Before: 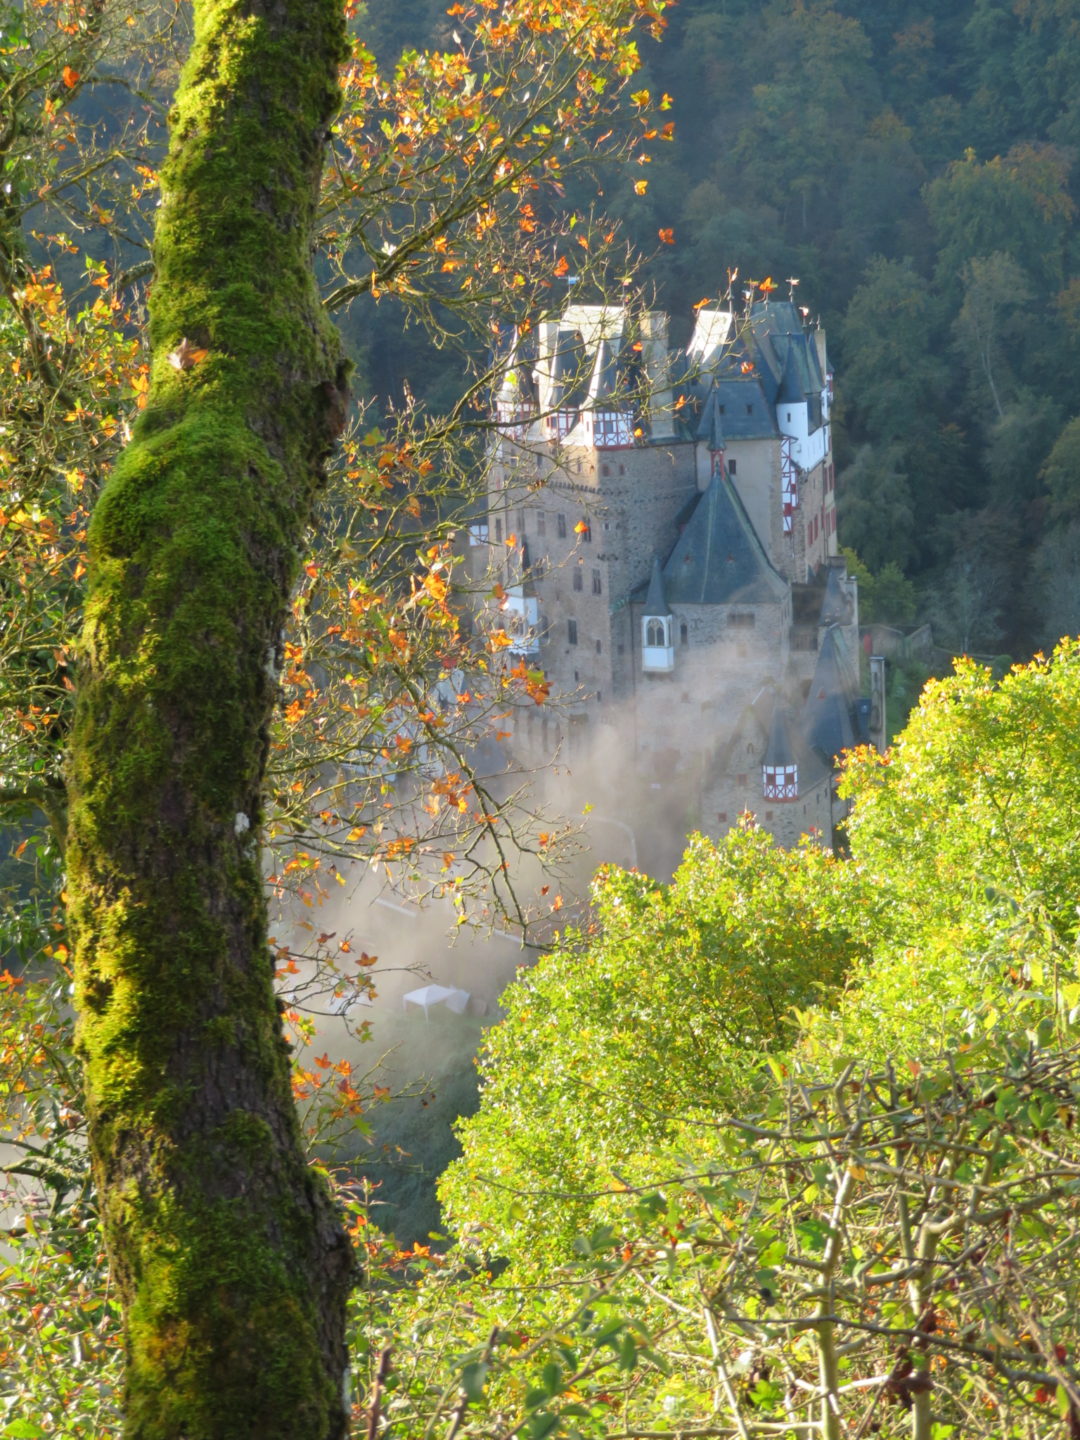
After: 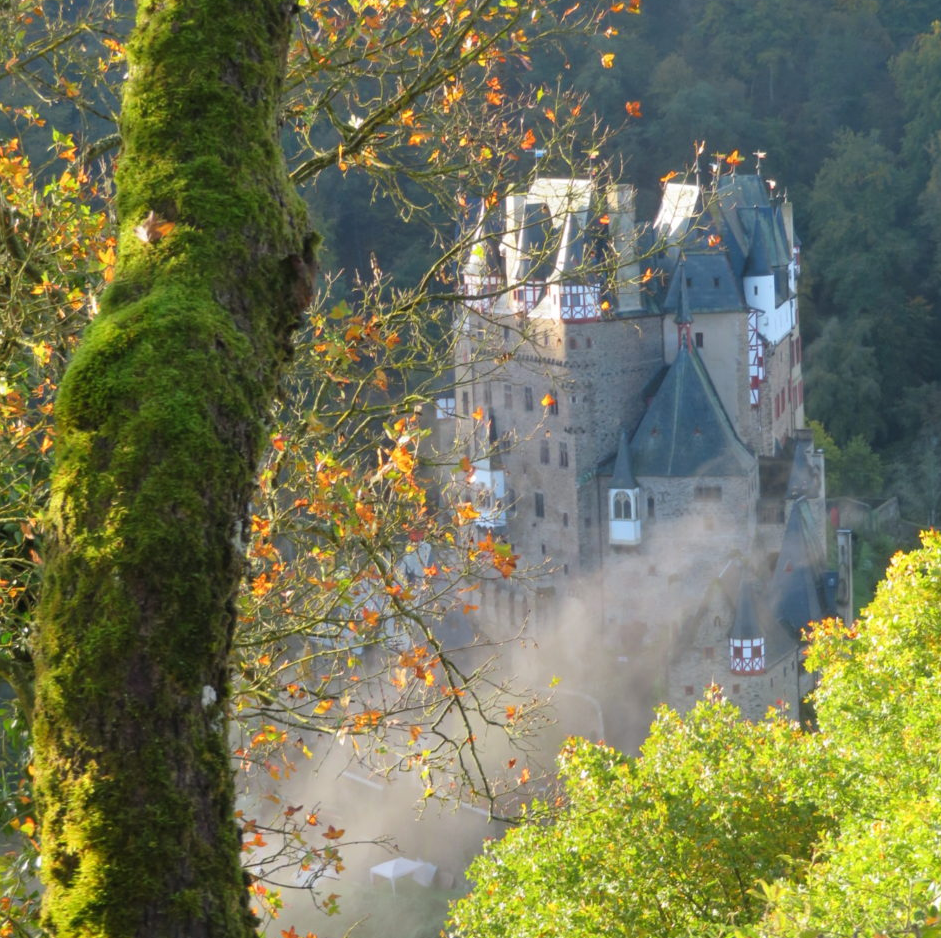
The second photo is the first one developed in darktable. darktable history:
crop: left 3.127%, top 8.879%, right 9.658%, bottom 25.938%
